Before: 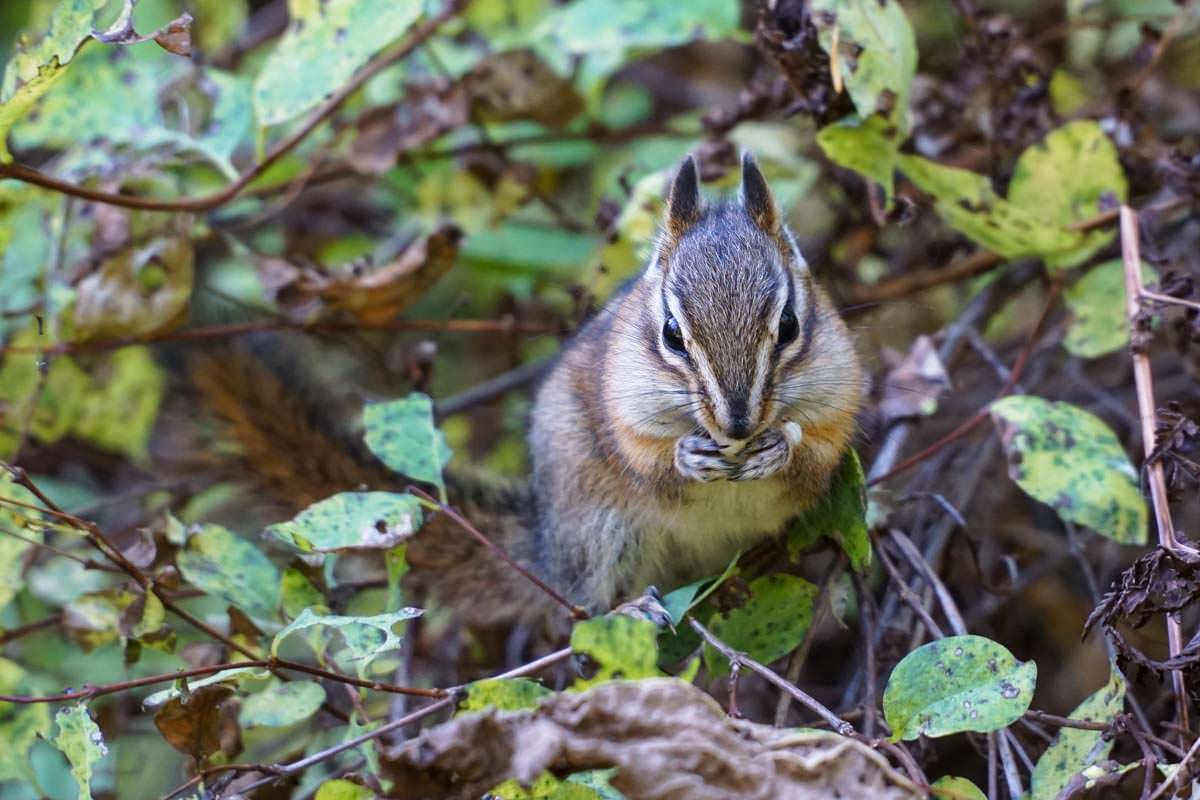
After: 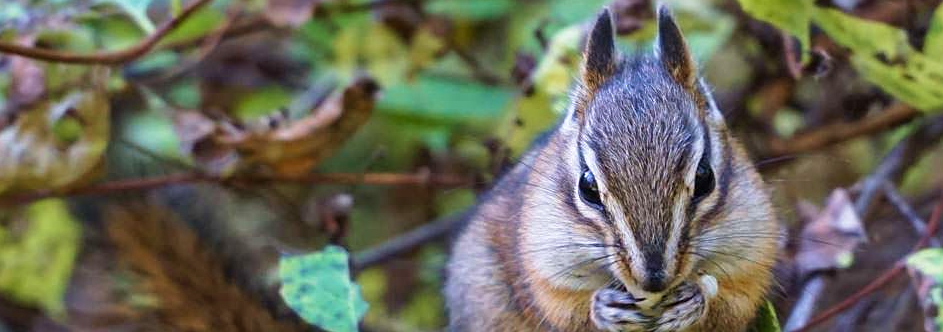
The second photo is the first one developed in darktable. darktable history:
shadows and highlights: soften with gaussian
crop: left 7.036%, top 18.398%, right 14.379%, bottom 40.043%
velvia: on, module defaults
sharpen: amount 0.2
